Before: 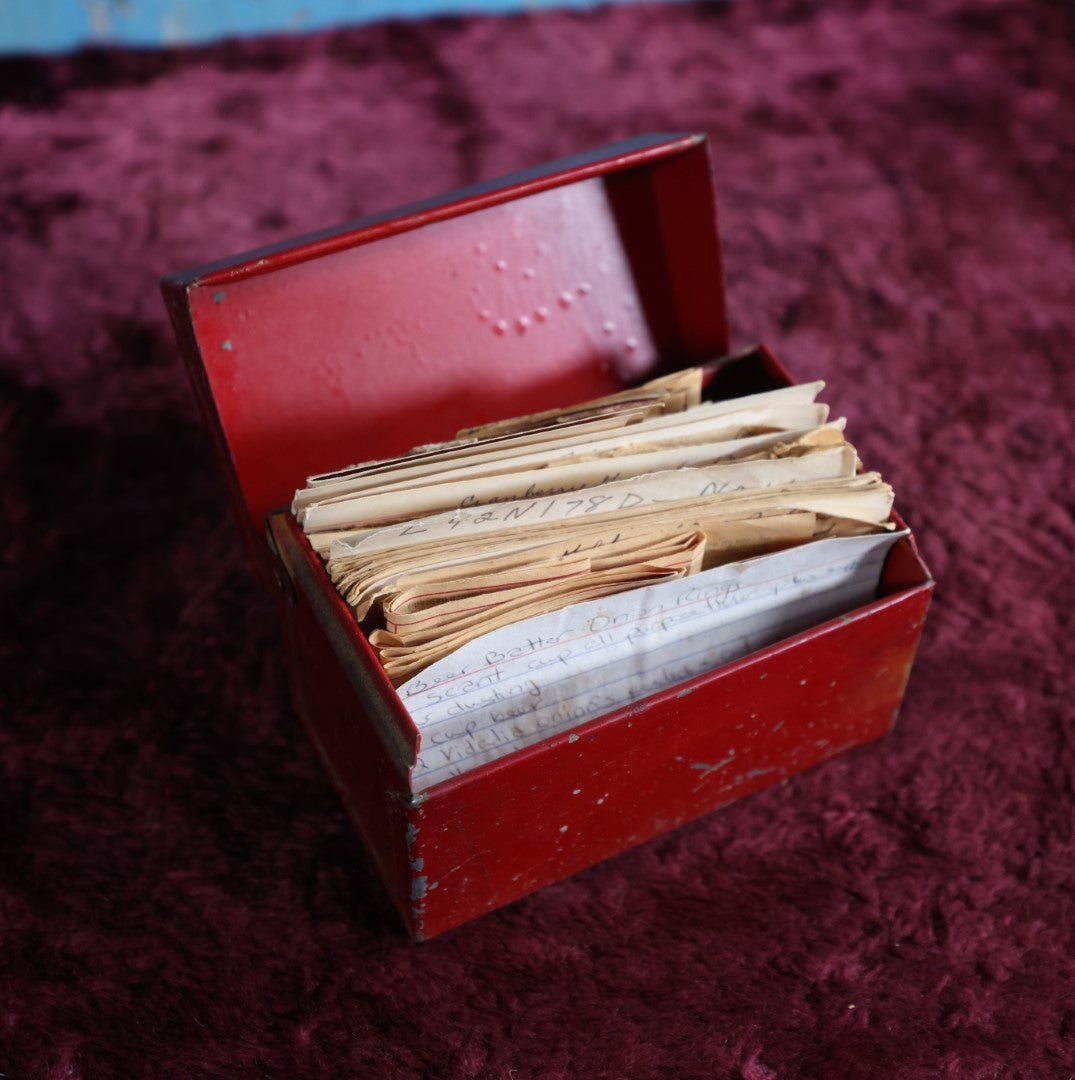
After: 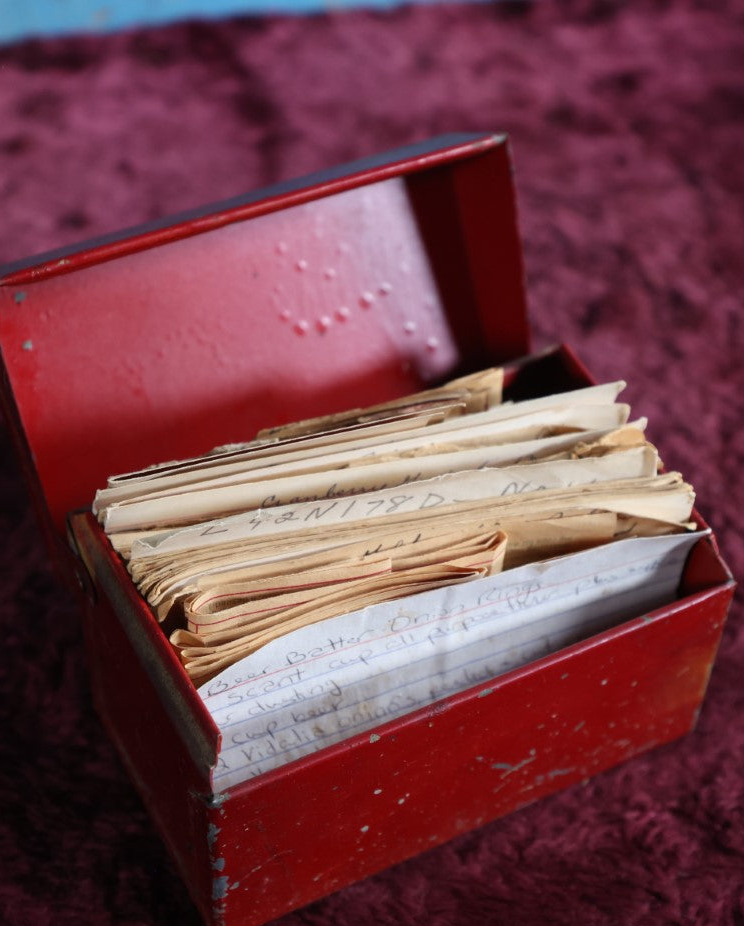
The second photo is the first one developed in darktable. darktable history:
crop: left 18.536%, right 12.203%, bottom 14.212%
